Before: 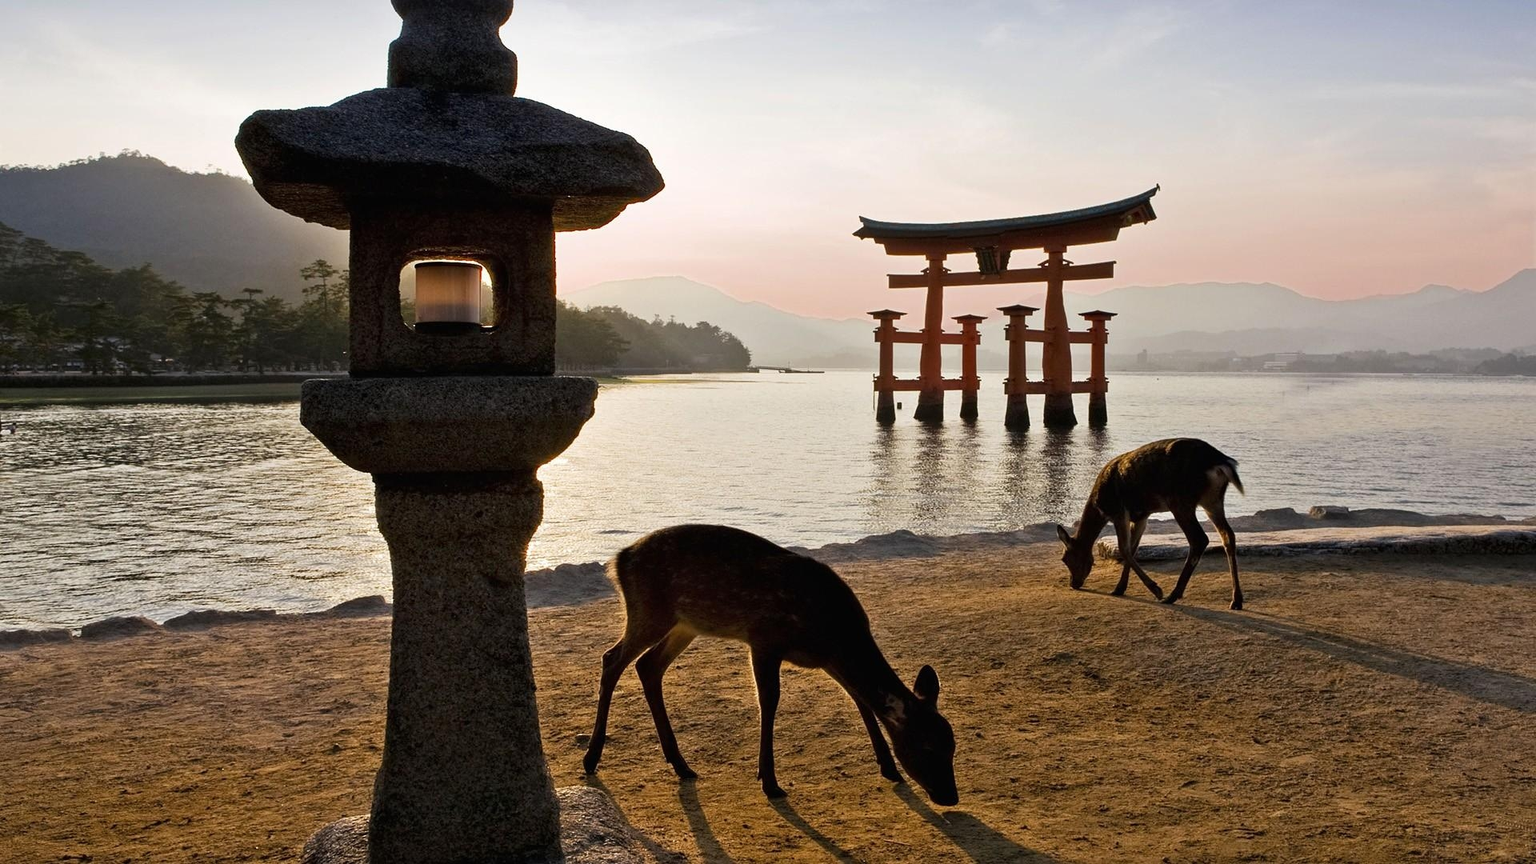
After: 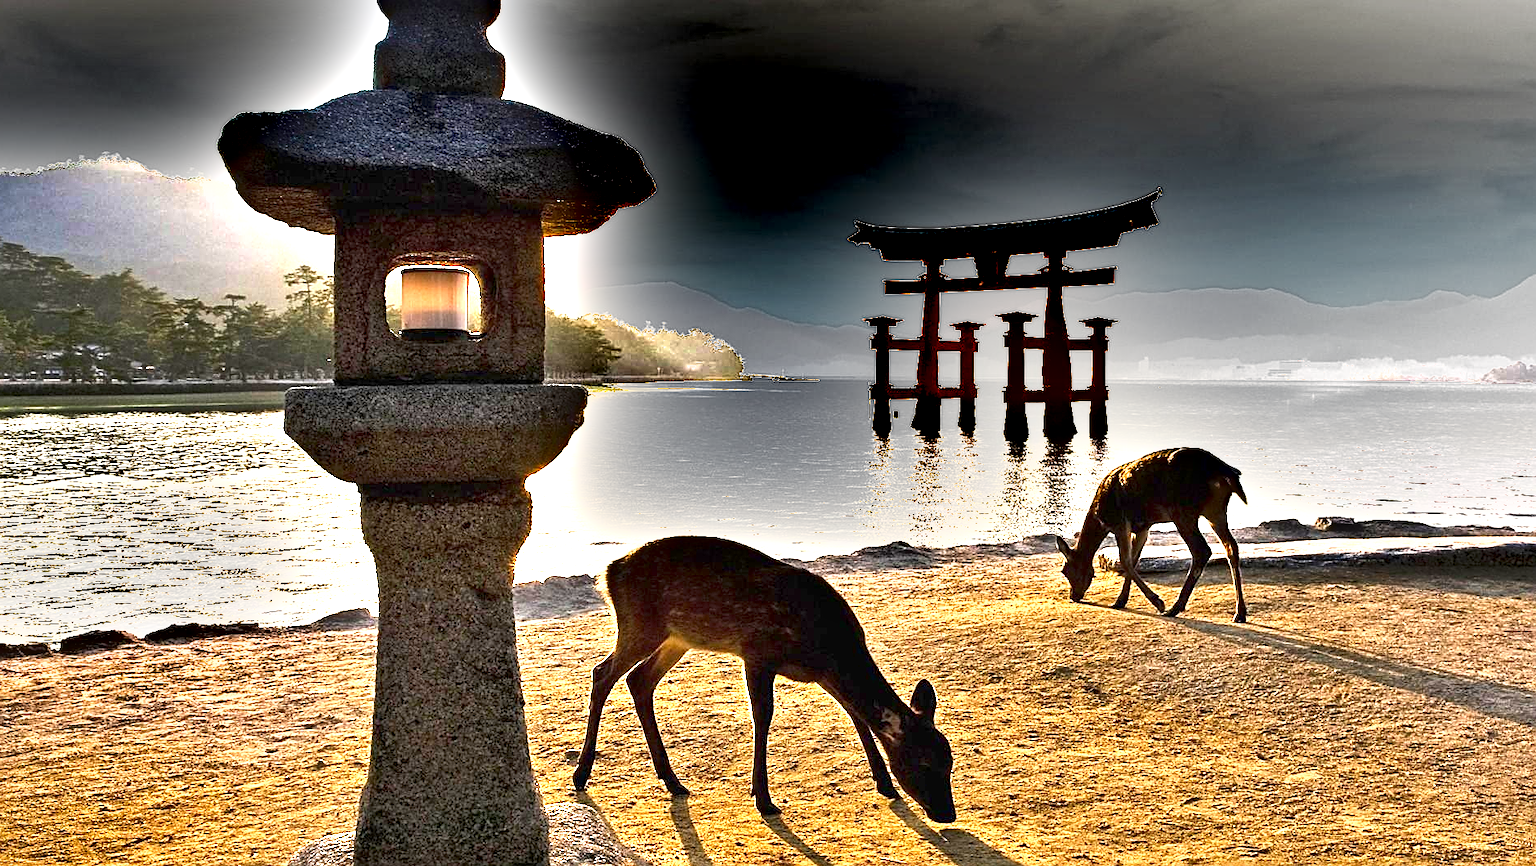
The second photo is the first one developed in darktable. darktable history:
exposure: black level correction 0.001, exposure 2.522 EV, compensate highlight preservation false
sharpen: on, module defaults
shadows and highlights: shadows color adjustment 97.67%, soften with gaussian
crop and rotate: left 1.504%, right 0.542%, bottom 1.749%
